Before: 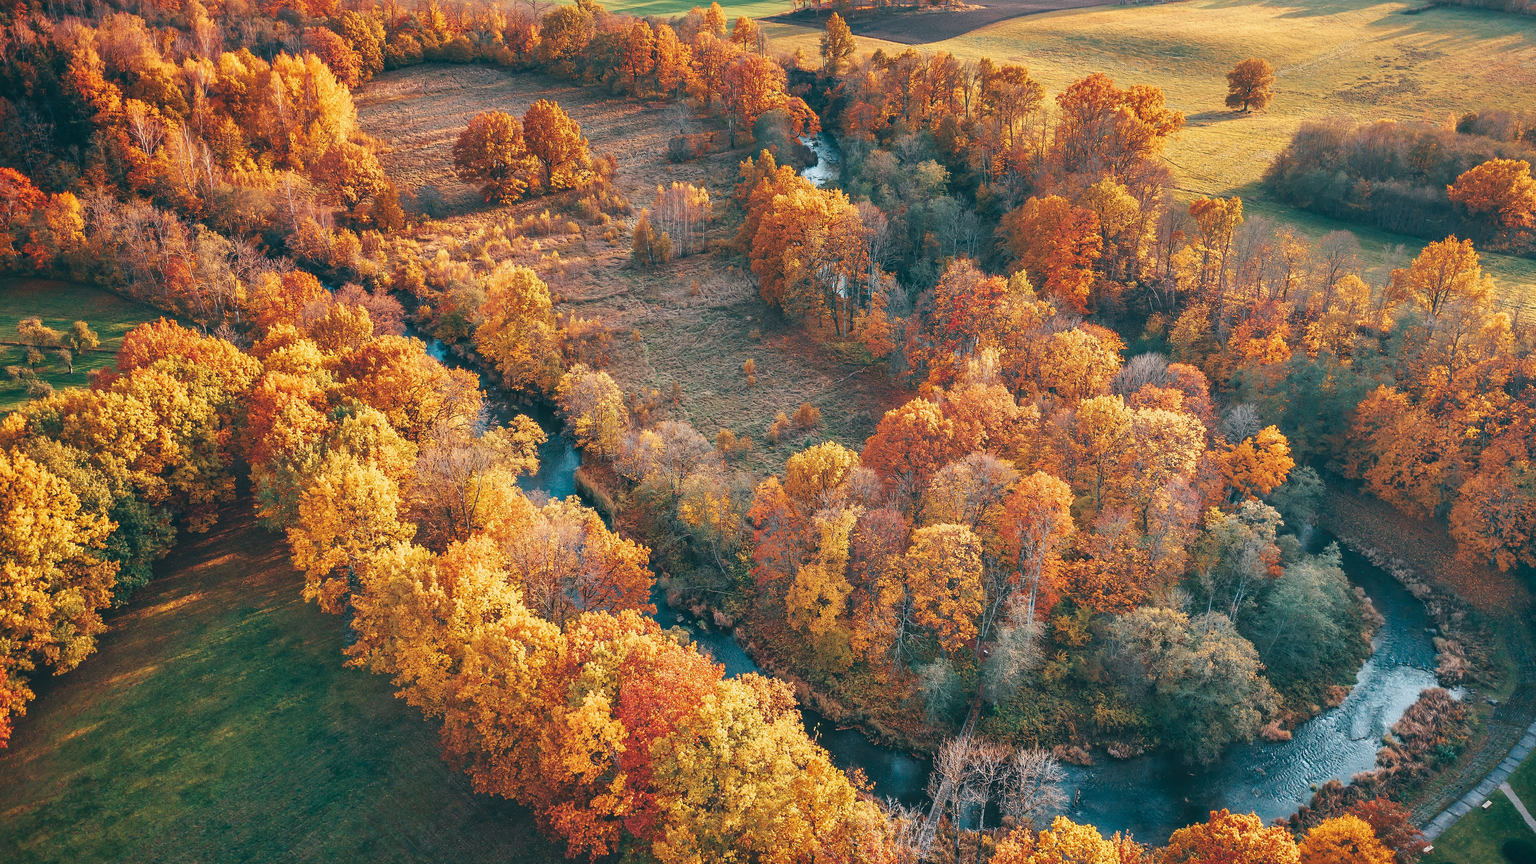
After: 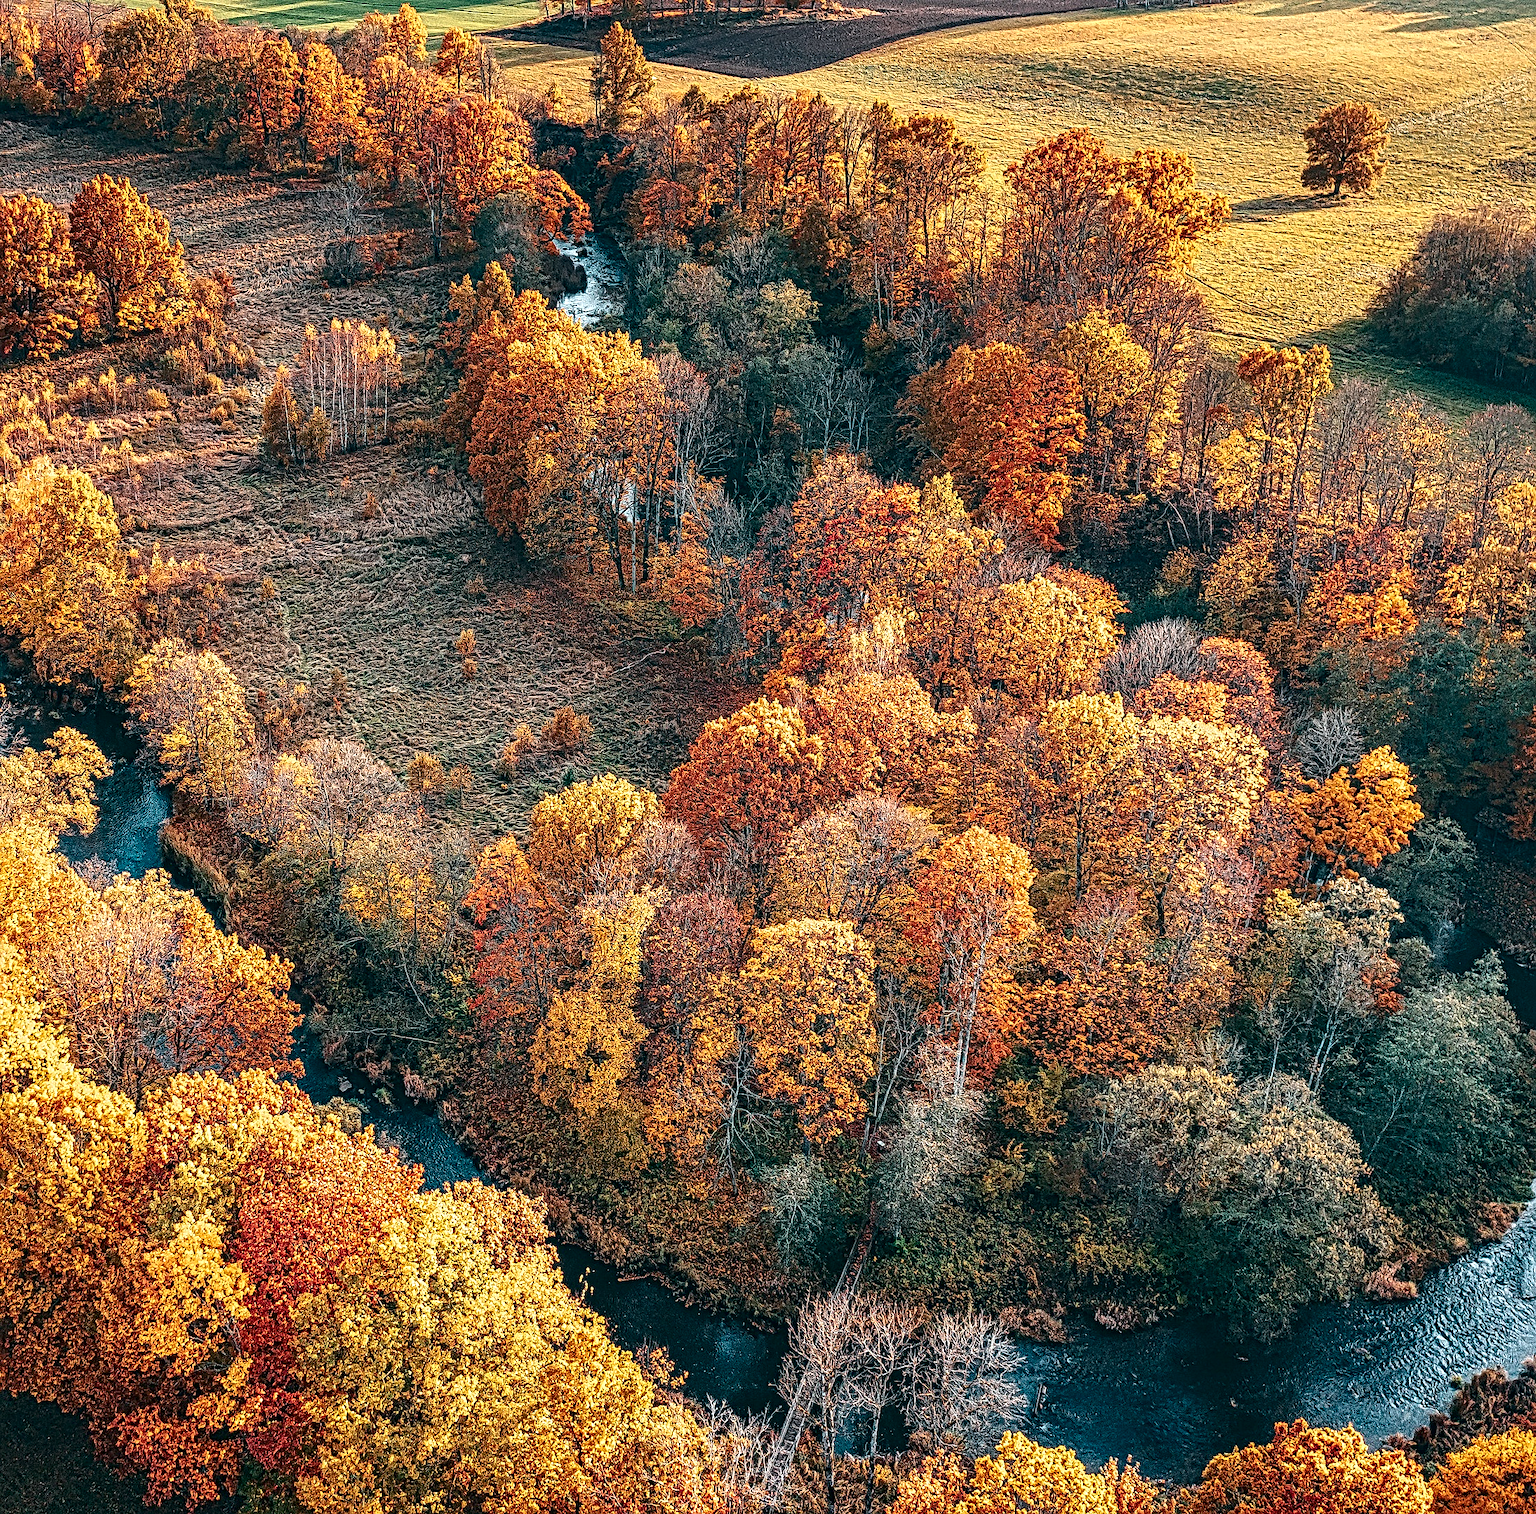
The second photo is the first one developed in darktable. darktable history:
contrast brightness saturation: contrast 0.205, brightness -0.113, saturation 0.1
crop: left 31.504%, top 0.004%, right 11.47%
local contrast: mode bilateral grid, contrast 20, coarseness 3, detail 300%, midtone range 0.2
